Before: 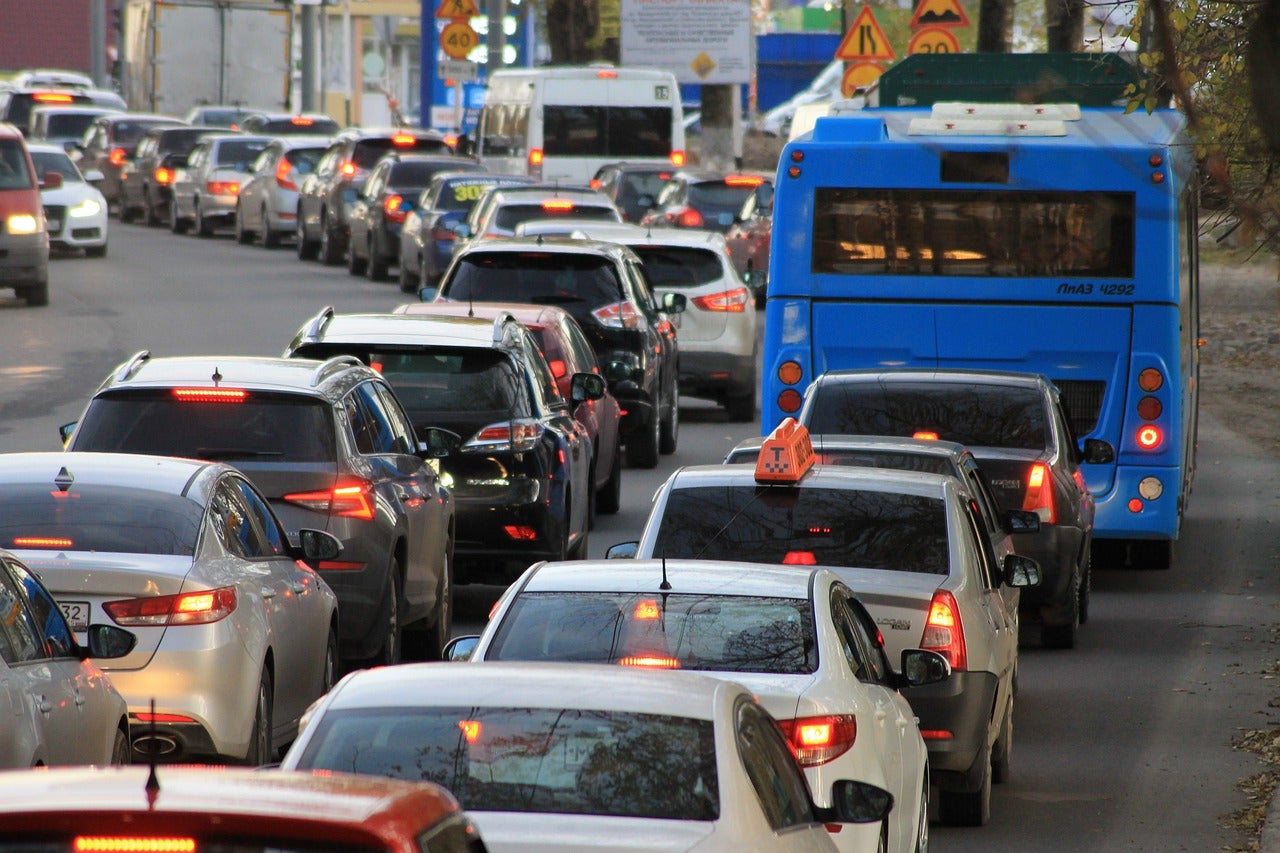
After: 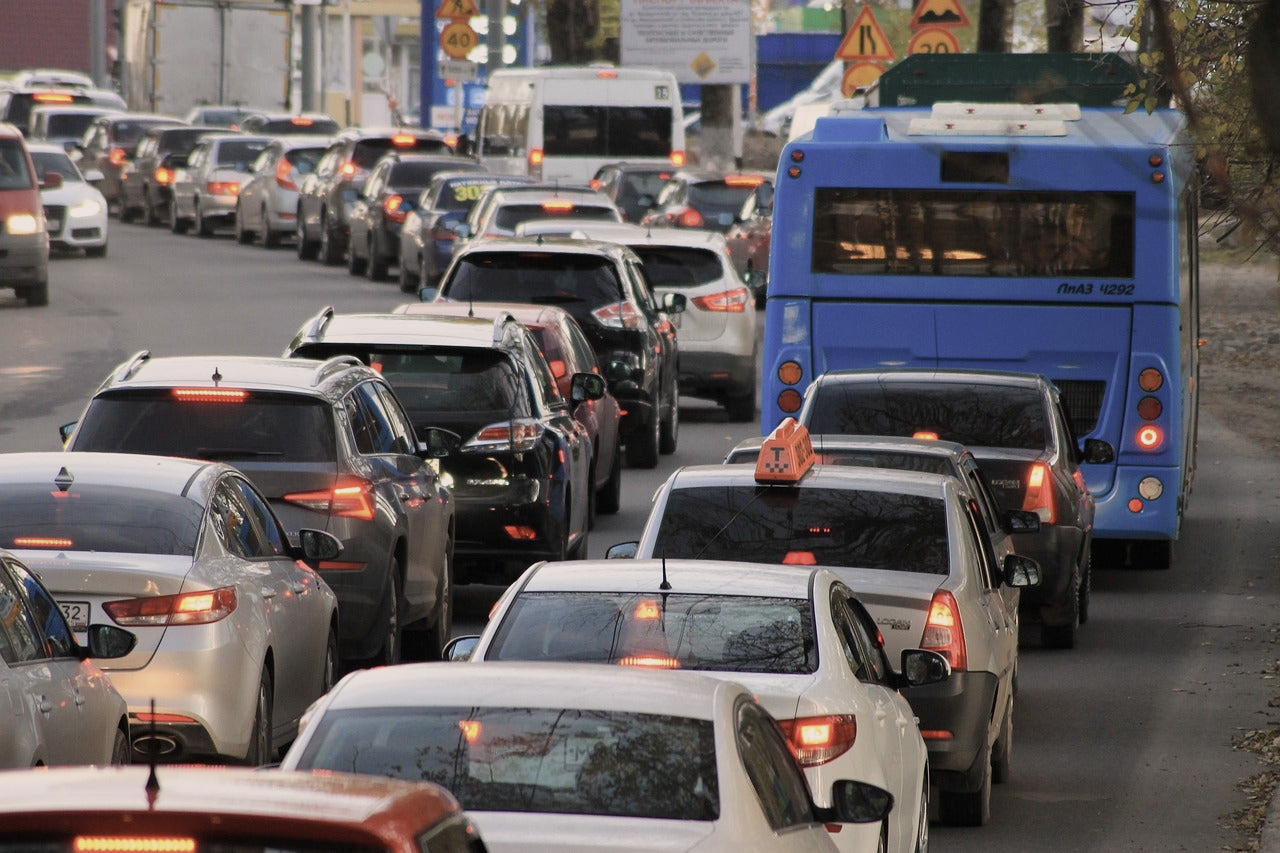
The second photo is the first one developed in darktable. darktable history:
color correction: highlights a* 5.59, highlights b* 5.24, saturation 0.68
sigmoid: contrast 1.22, skew 0.65
